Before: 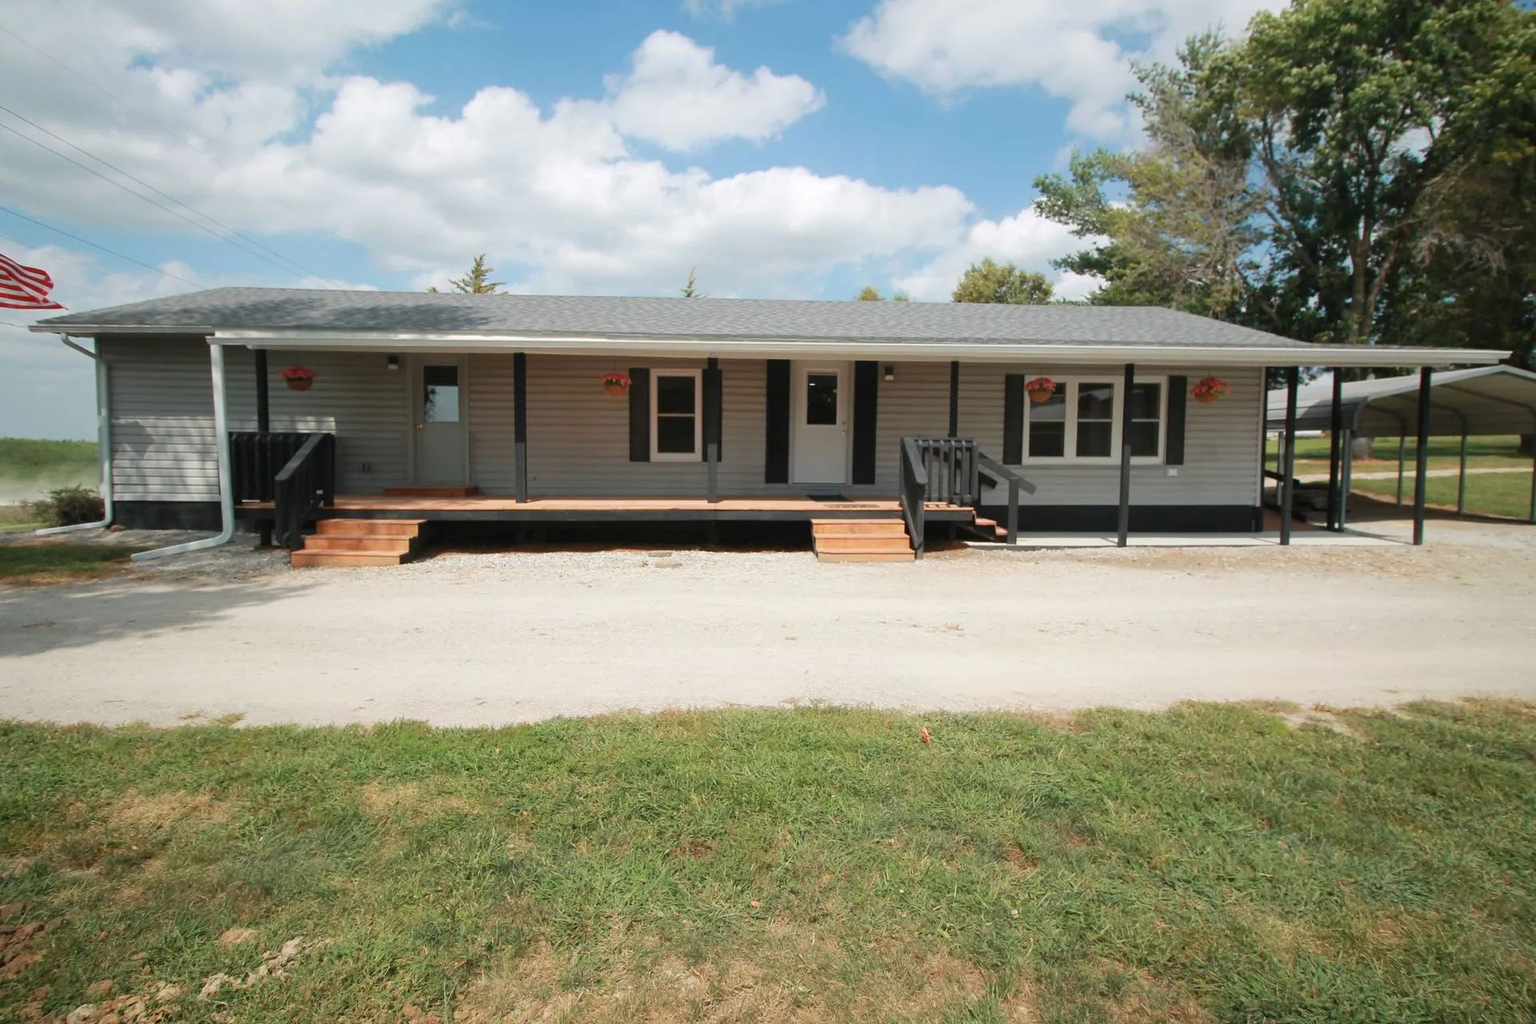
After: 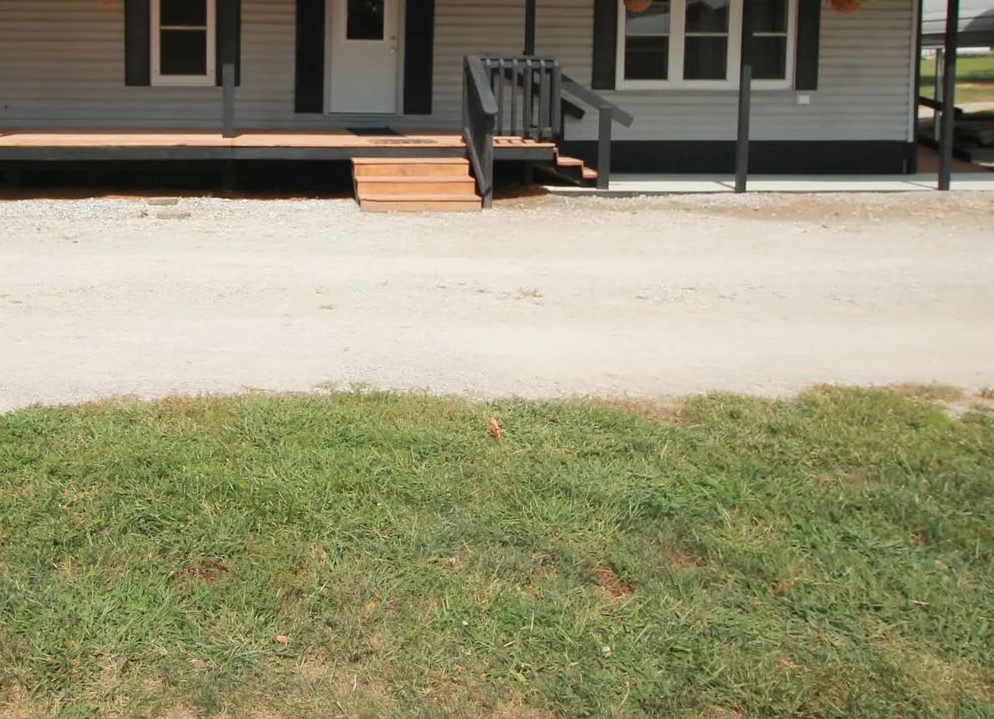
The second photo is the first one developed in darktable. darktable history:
crop: left 34.519%, top 38.389%, right 13.706%, bottom 5.385%
